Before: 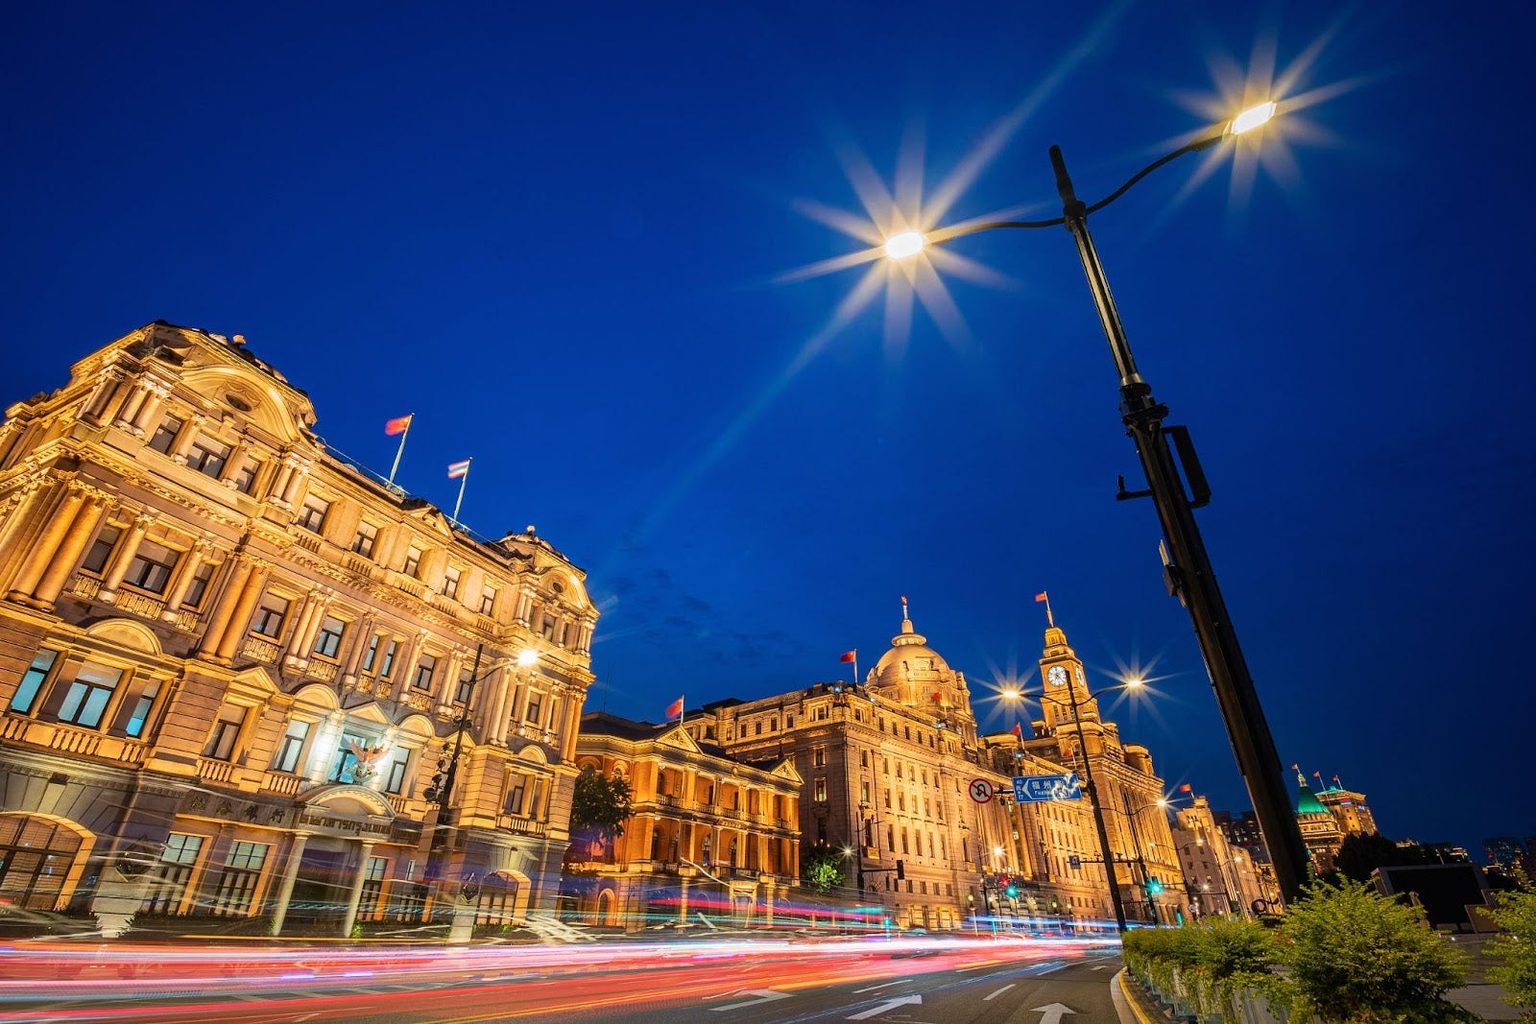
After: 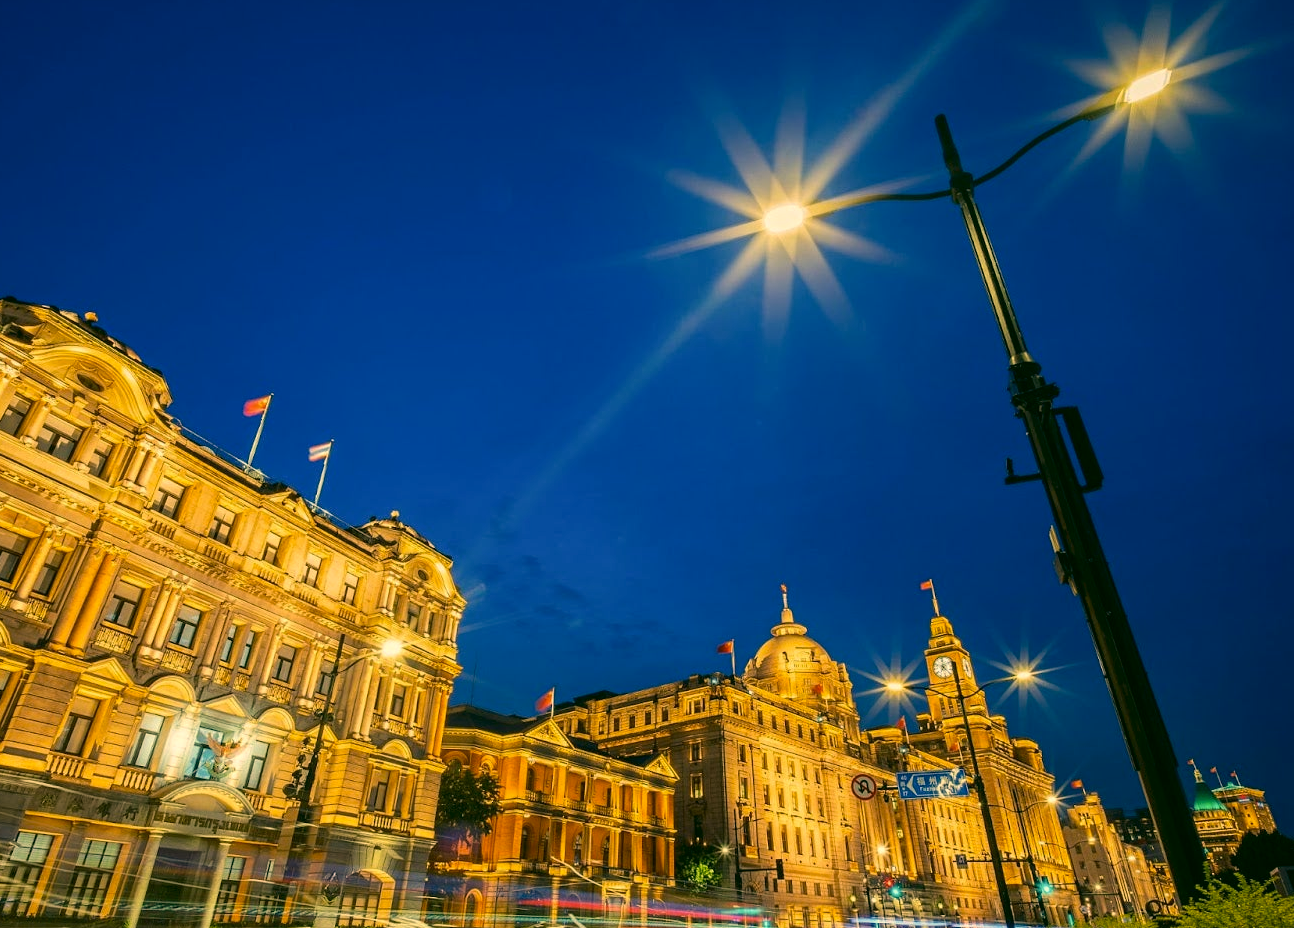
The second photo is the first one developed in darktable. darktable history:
crop: left 9.929%, top 3.475%, right 9.188%, bottom 9.529%
color correction: highlights a* 5.3, highlights b* 24.26, shadows a* -15.58, shadows b* 4.02
